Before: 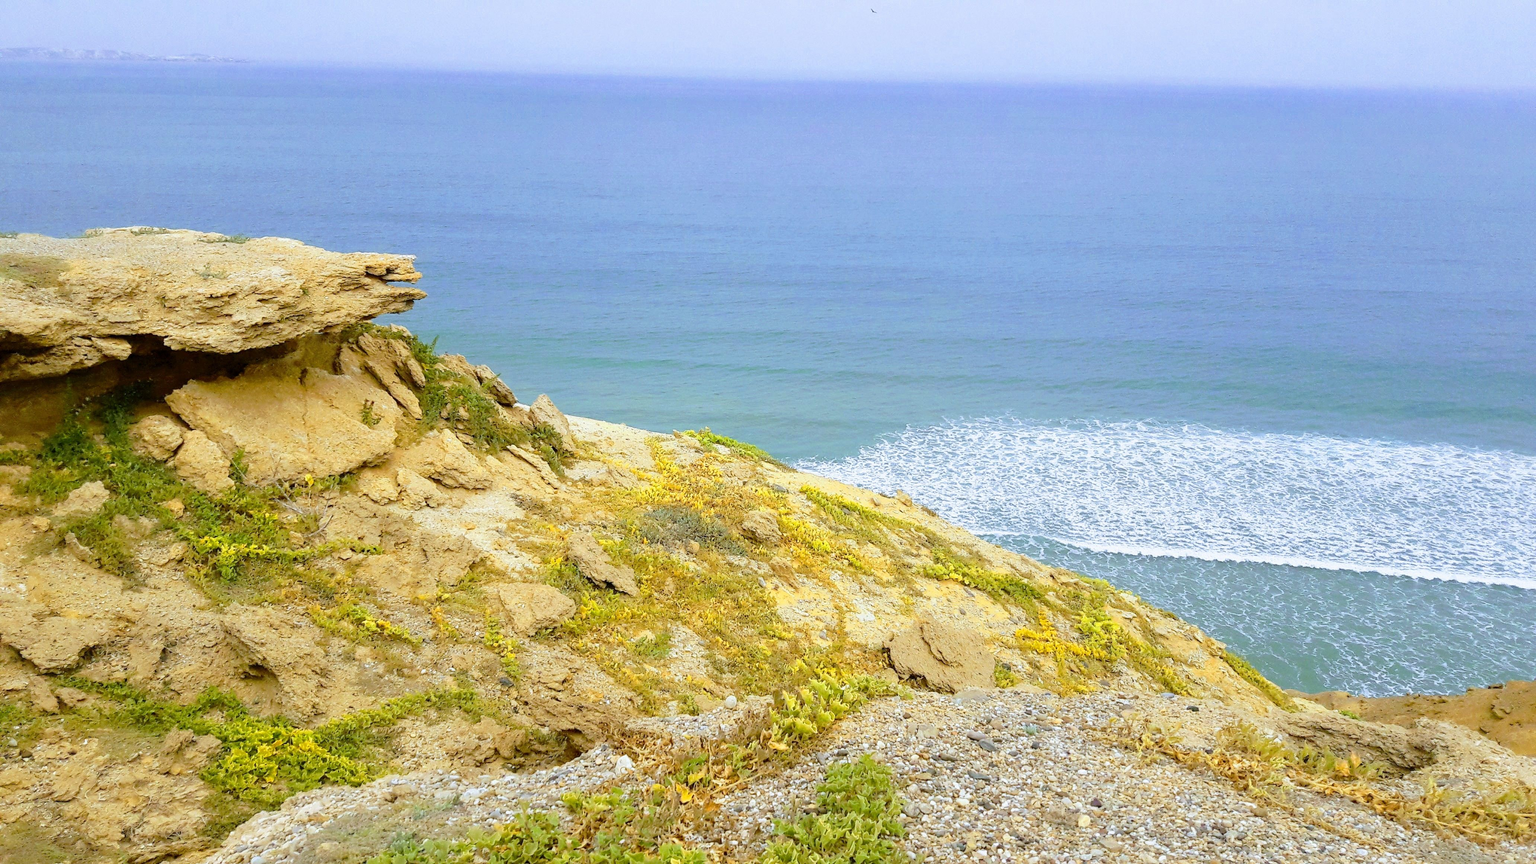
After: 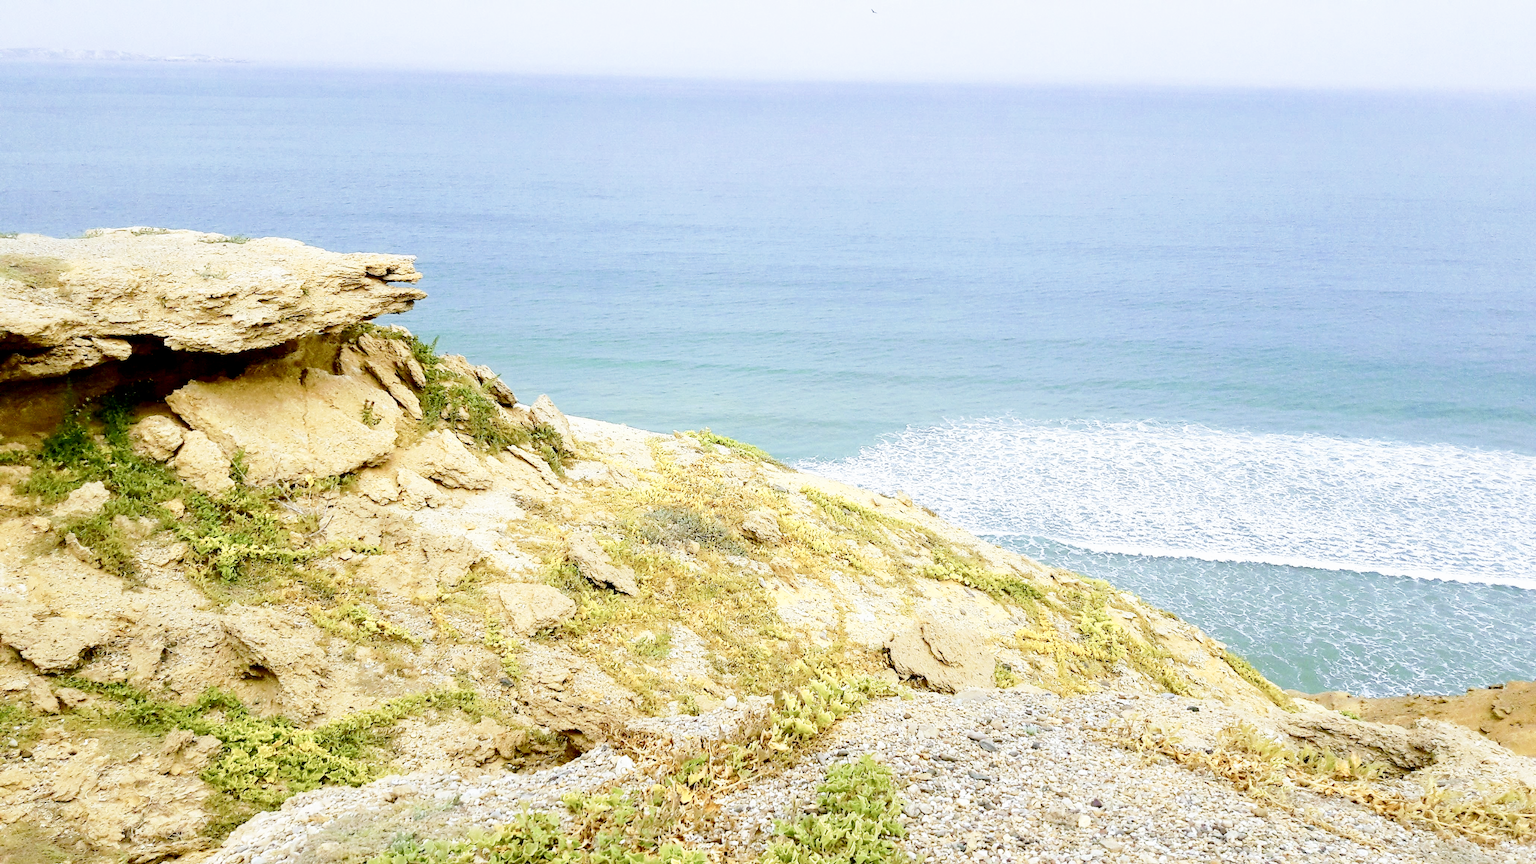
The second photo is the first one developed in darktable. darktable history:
color balance rgb: global offset › luminance -0.498%, perceptual saturation grading › global saturation -27.334%
contrast brightness saturation: contrast 0.066, brightness -0.149, saturation 0.108
base curve: curves: ch0 [(0, 0) (0.005, 0.002) (0.15, 0.3) (0.4, 0.7) (0.75, 0.95) (1, 1)], preserve colors none
